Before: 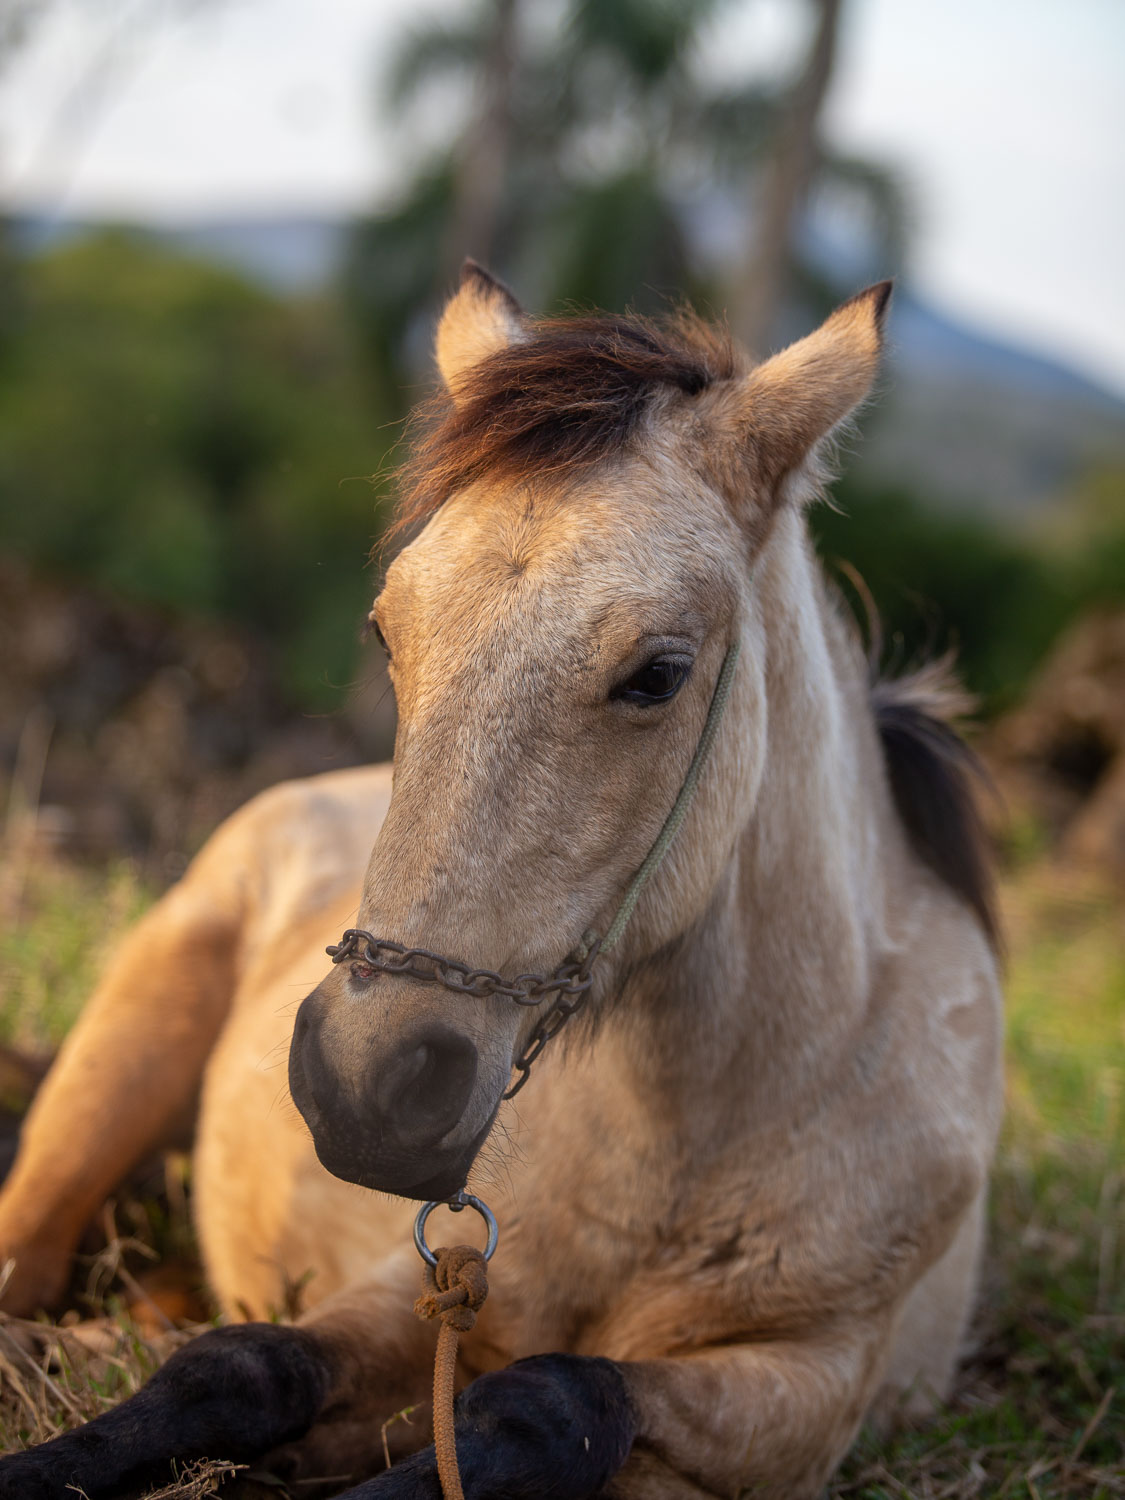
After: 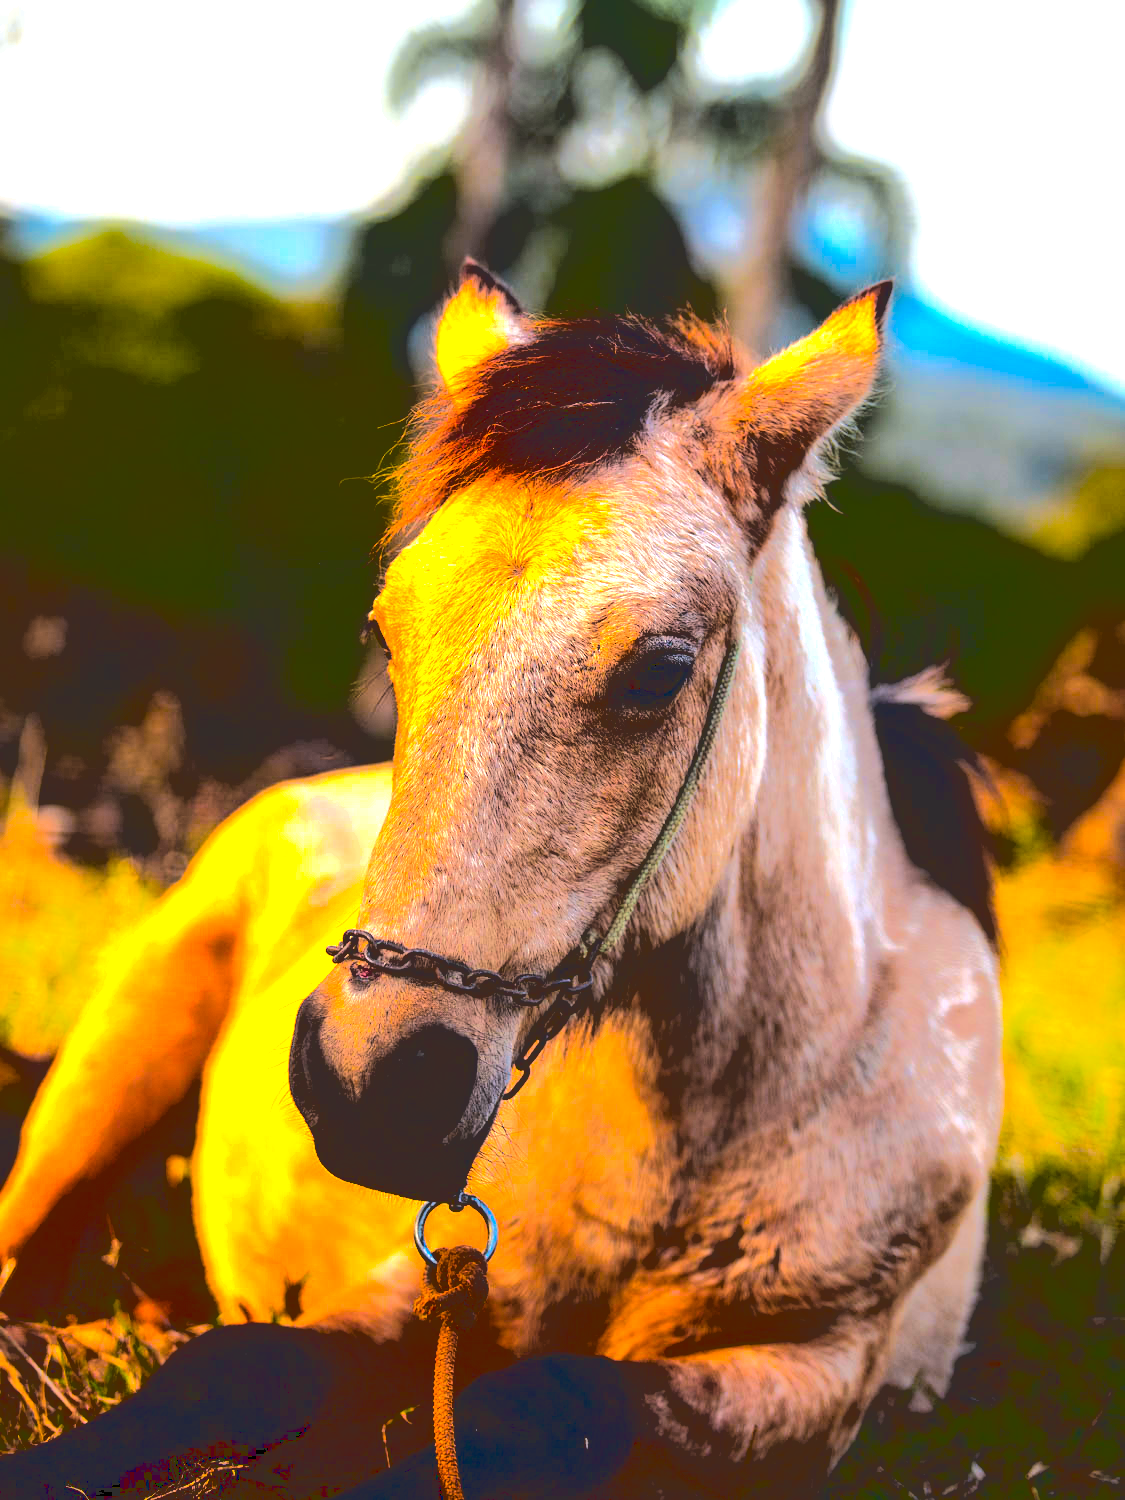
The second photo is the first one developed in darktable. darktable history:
color balance rgb: linear chroma grading › highlights 100%, linear chroma grading › global chroma 23.41%, perceptual saturation grading › global saturation 35.38%, hue shift -10.68°, perceptual brilliance grading › highlights 47.25%, perceptual brilliance grading › mid-tones 22.2%, perceptual brilliance grading › shadows -5.93%
base curve: curves: ch0 [(0.065, 0.026) (0.236, 0.358) (0.53, 0.546) (0.777, 0.841) (0.924, 0.992)], preserve colors average RGB
